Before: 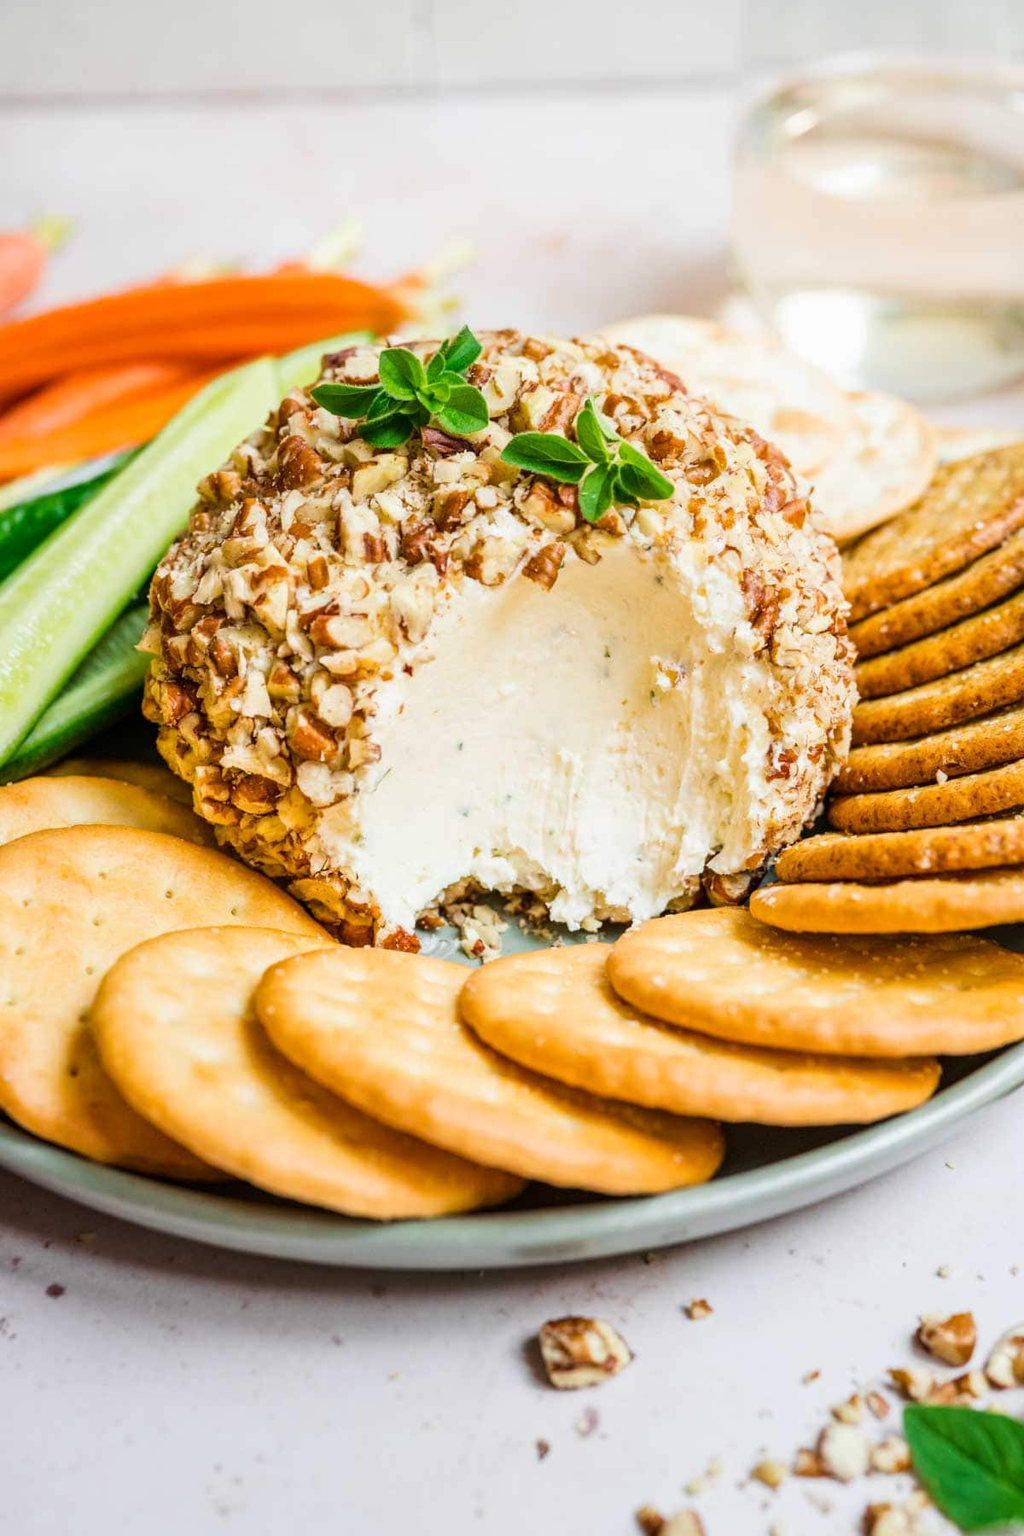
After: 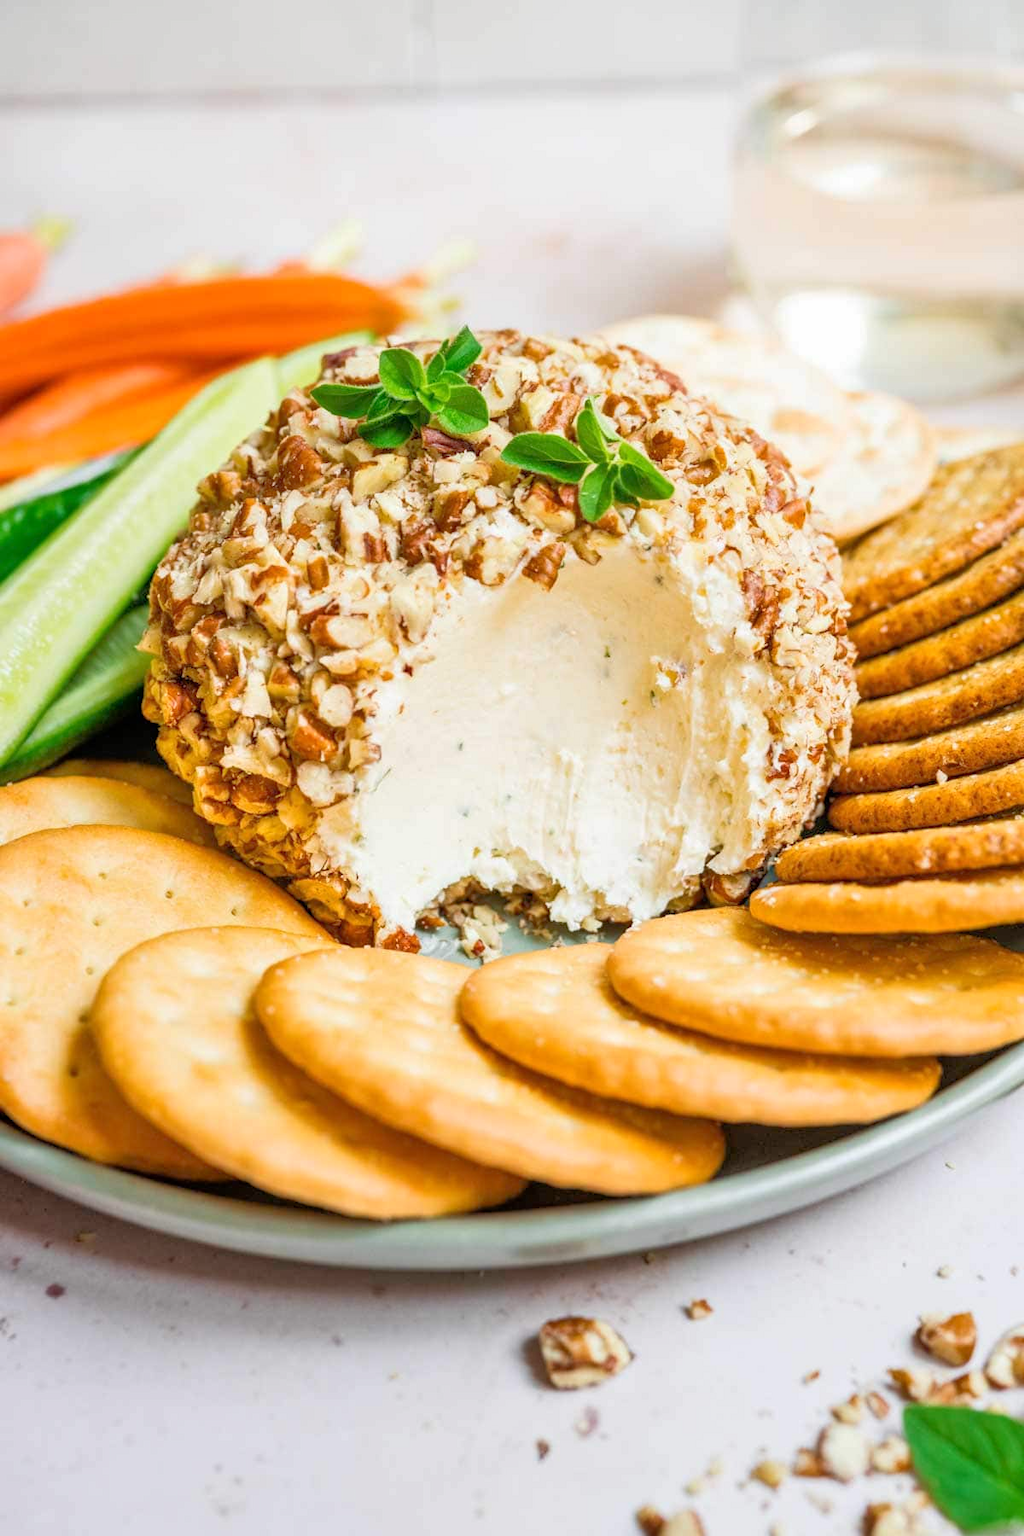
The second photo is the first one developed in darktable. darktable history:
tone equalizer: -7 EV 0.147 EV, -6 EV 0.596 EV, -5 EV 1.19 EV, -4 EV 1.31 EV, -3 EV 1.14 EV, -2 EV 0.6 EV, -1 EV 0.168 EV
